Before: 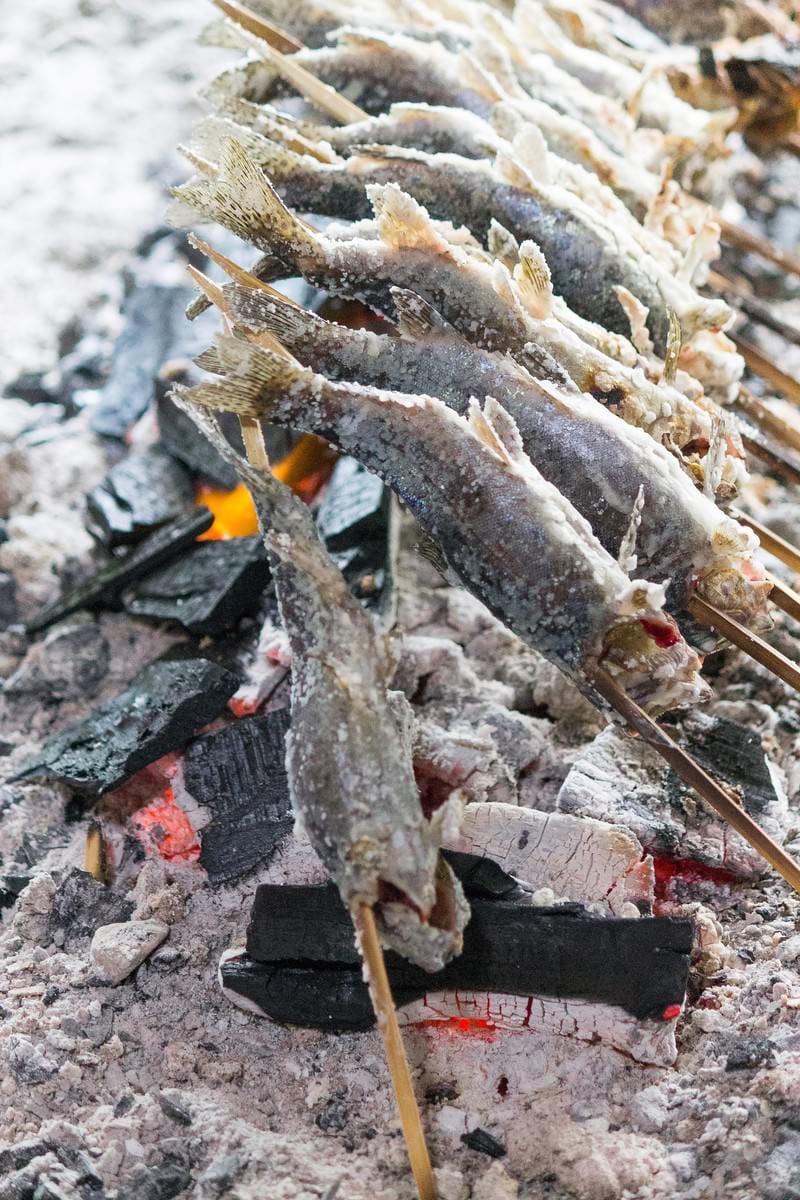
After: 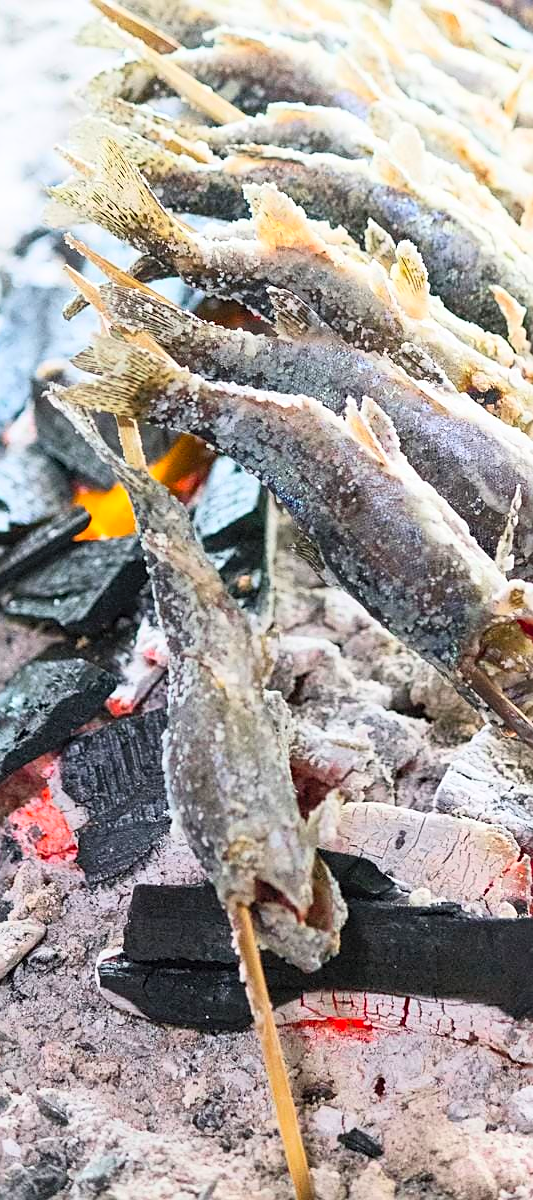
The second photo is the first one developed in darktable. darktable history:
crop and rotate: left 15.446%, right 17.836%
contrast brightness saturation: contrast 0.24, brightness 0.26, saturation 0.39
sharpen: on, module defaults
